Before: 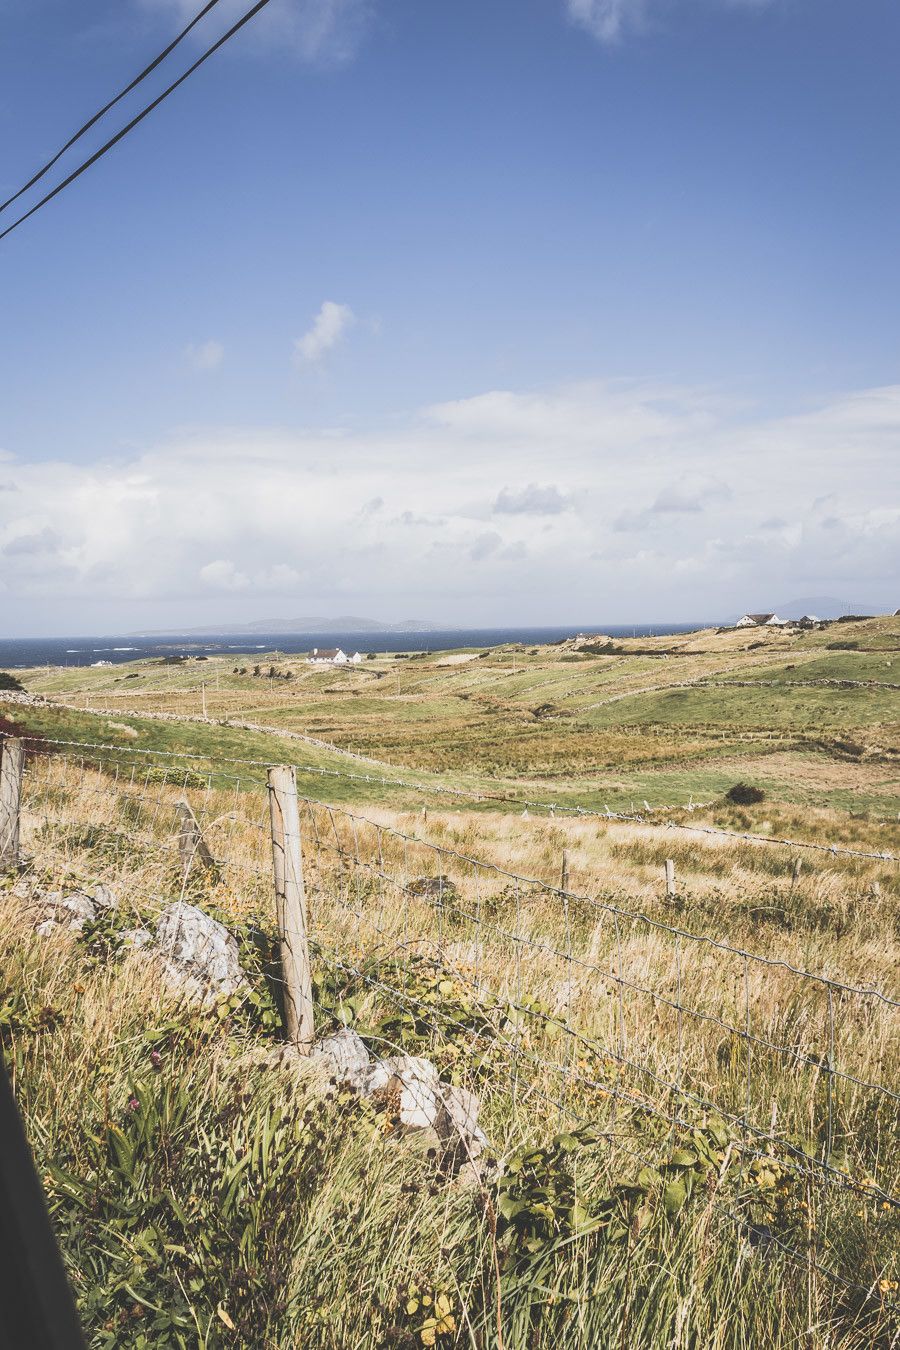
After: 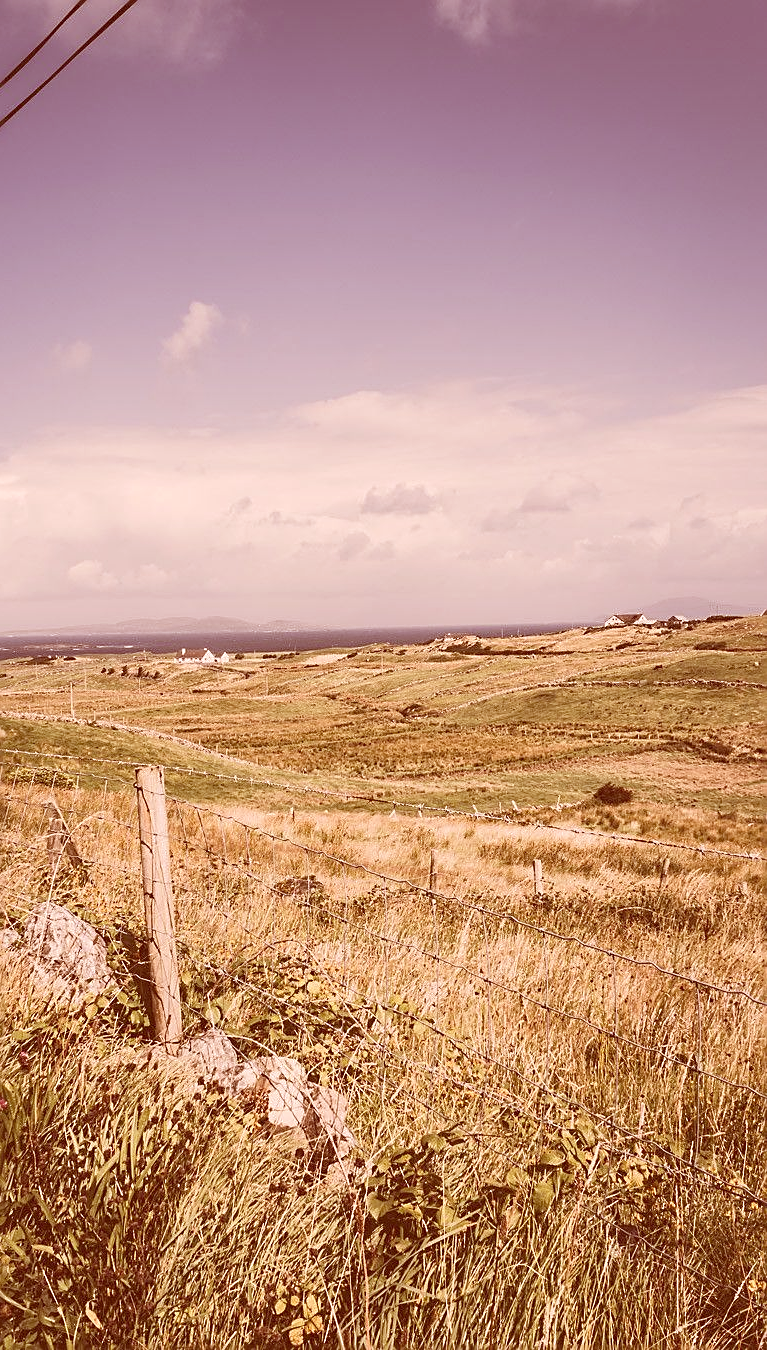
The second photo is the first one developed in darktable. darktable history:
crop and rotate: left 14.719%
sharpen: on, module defaults
color correction: highlights a* 9.1, highlights b* 8.75, shadows a* 39.86, shadows b* 39.45, saturation 0.824
